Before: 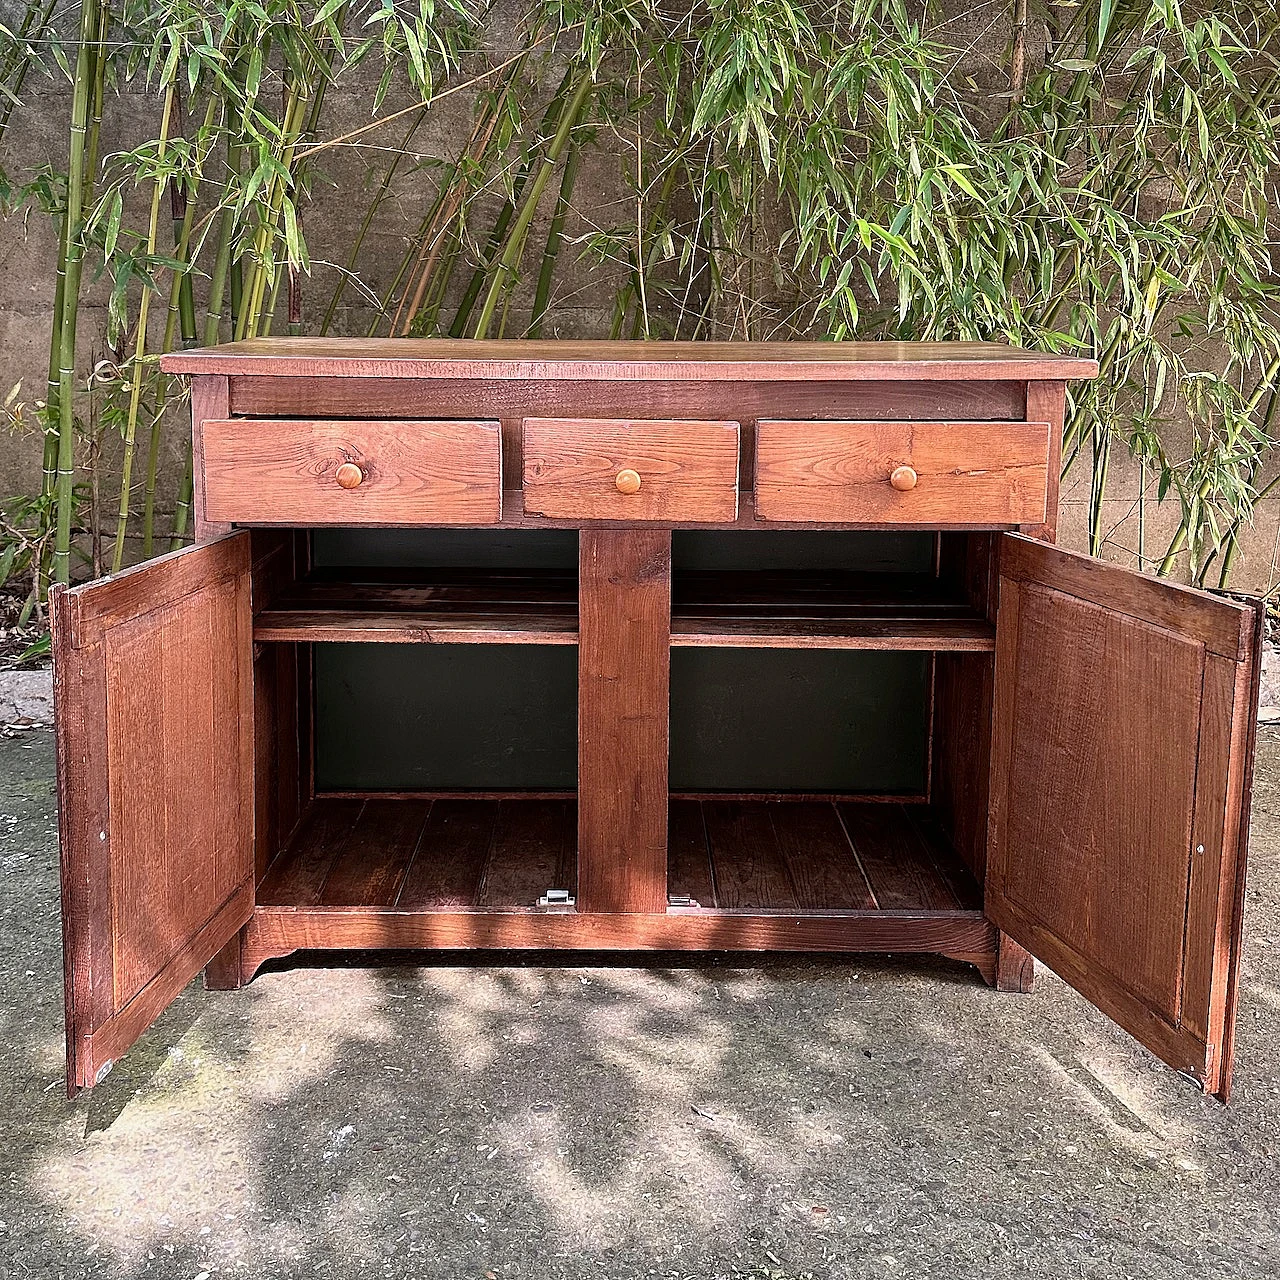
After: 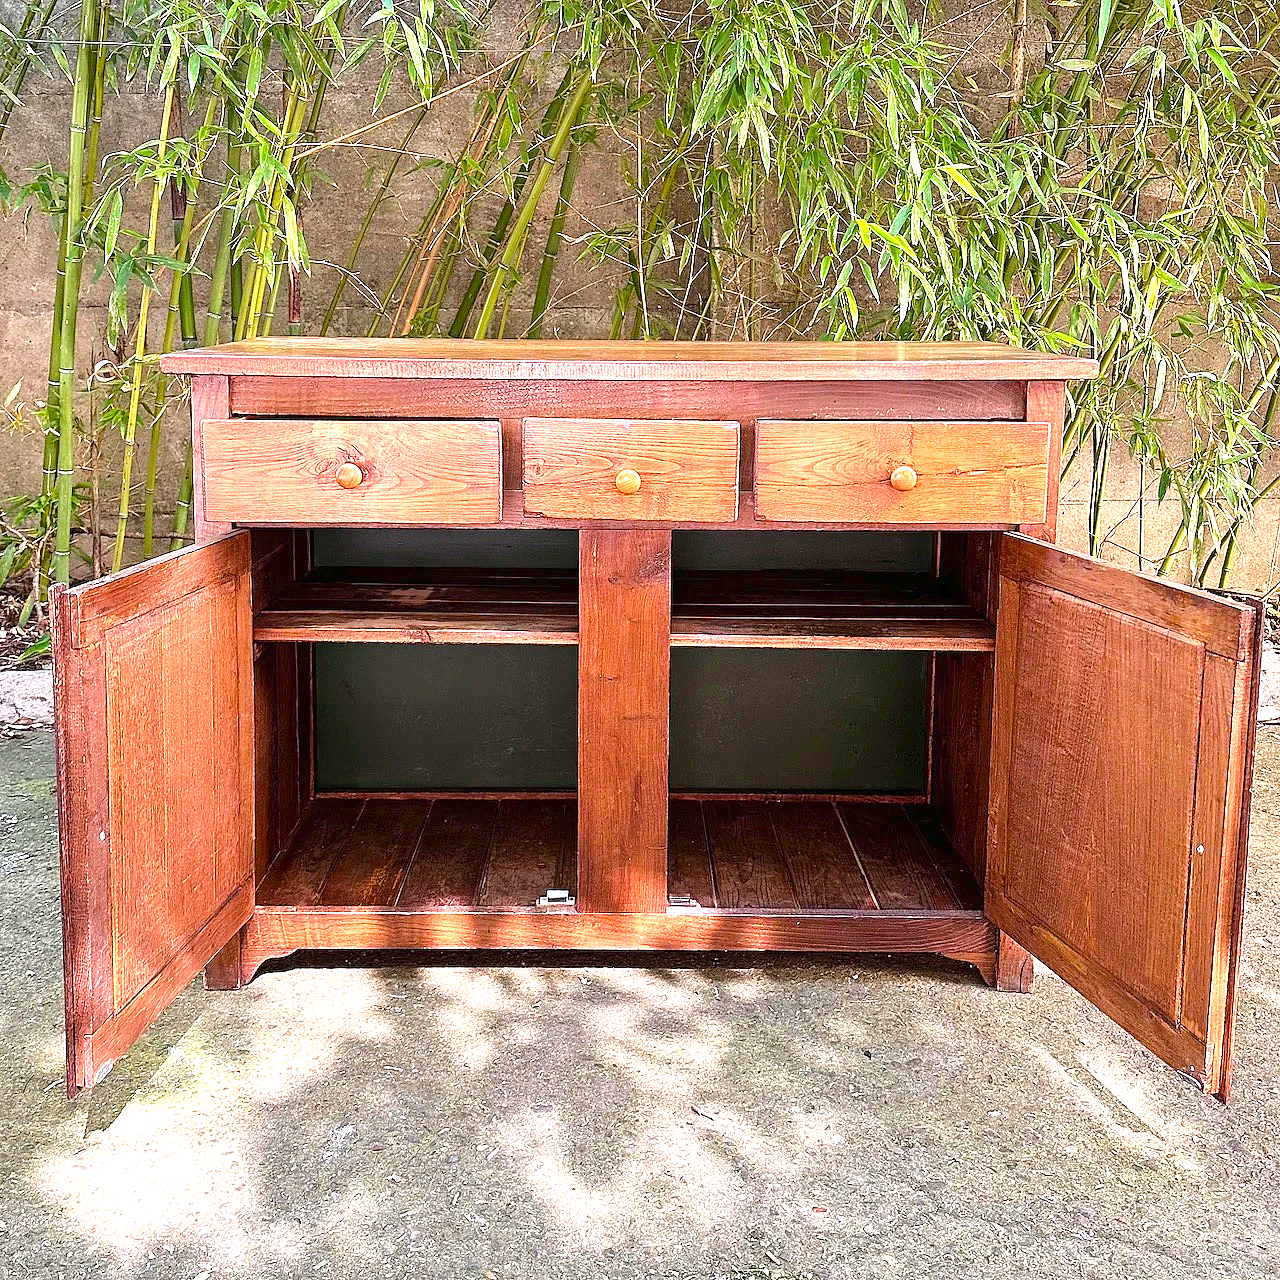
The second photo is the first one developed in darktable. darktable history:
color balance rgb: perceptual saturation grading › global saturation 0.762%, perceptual brilliance grading › mid-tones 10.156%, perceptual brilliance grading › shadows 14.304%, global vibrance 43.002%
exposure: black level correction 0, exposure 1 EV, compensate highlight preservation false
